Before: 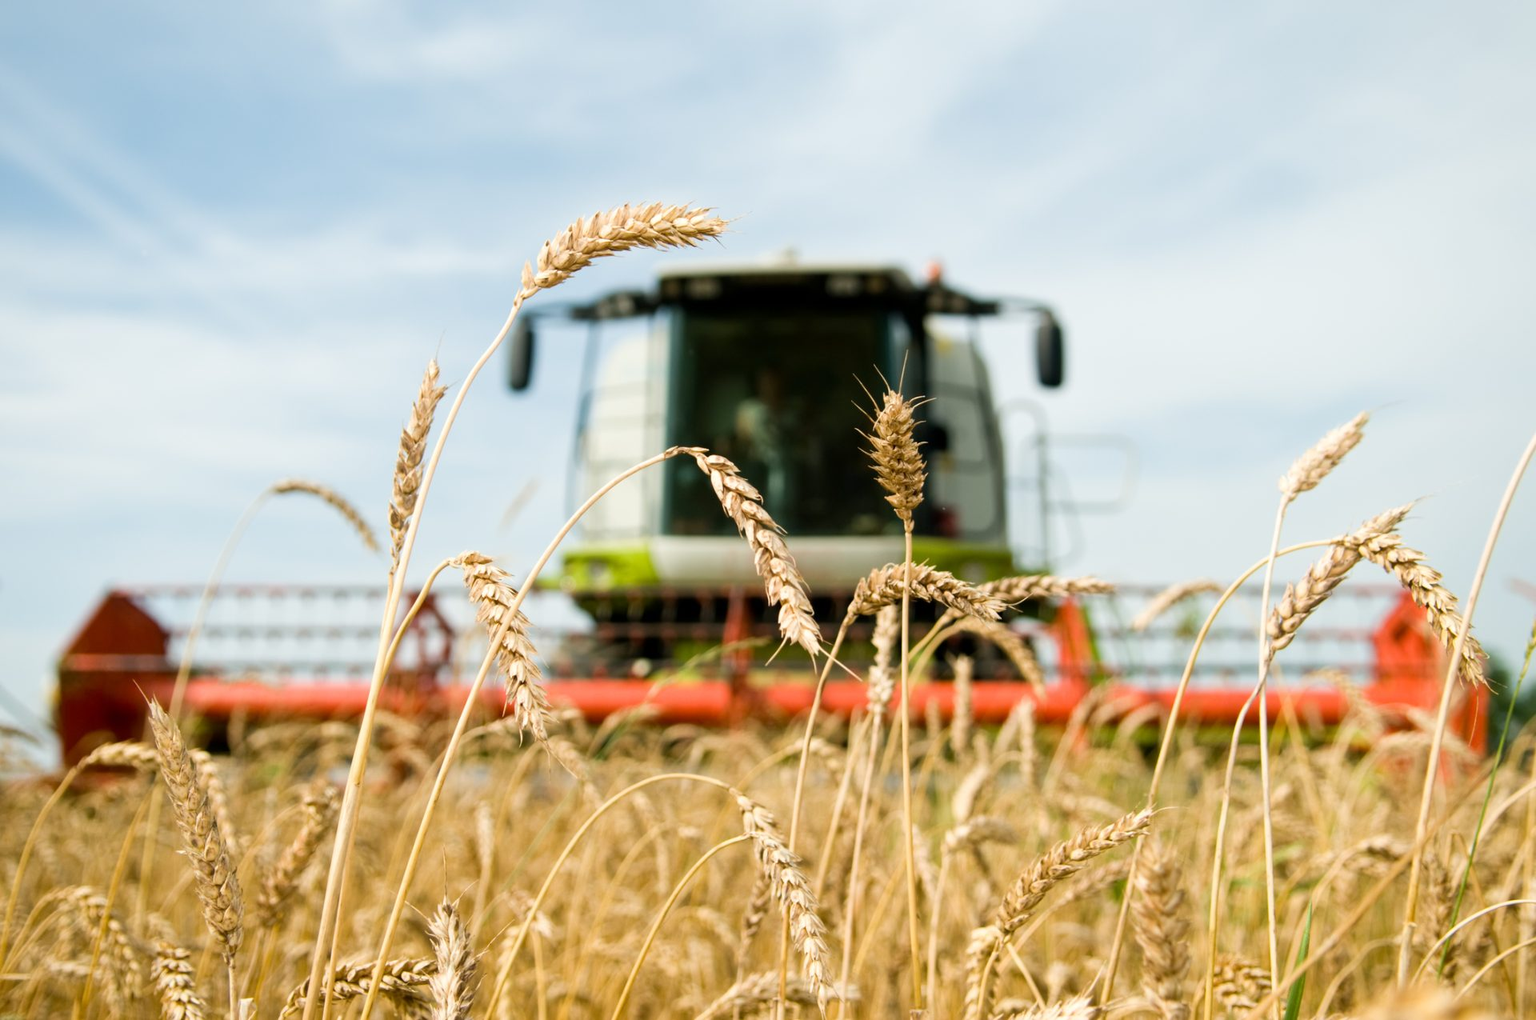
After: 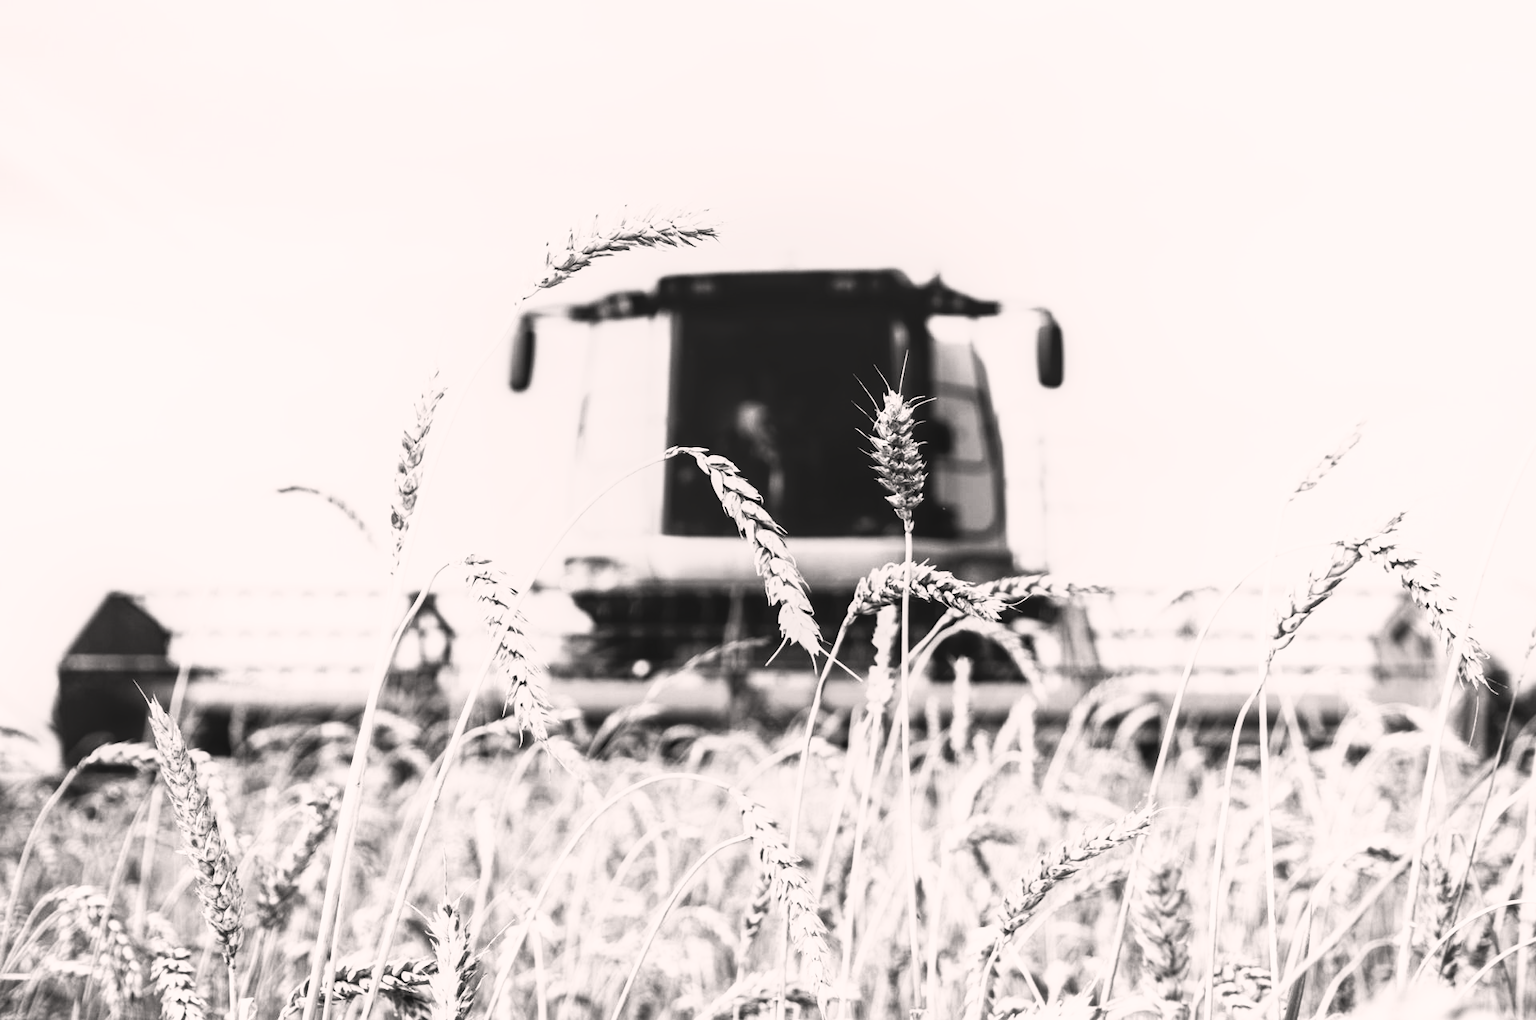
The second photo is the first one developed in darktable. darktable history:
color correction: highlights a* 3.24, highlights b* 2.04, saturation 1.21
tone equalizer: -8 EV -0.759 EV, -7 EV -0.718 EV, -6 EV -0.632 EV, -5 EV -0.42 EV, -3 EV 0.384 EV, -2 EV 0.6 EV, -1 EV 0.691 EV, +0 EV 0.746 EV
contrast brightness saturation: contrast 0.546, brightness 0.487, saturation -0.995
base curve: curves: ch0 [(0, 0) (0.688, 0.865) (1, 1)], preserve colors none
tone curve: curves: ch0 [(0, 0) (0.003, 0.001) (0.011, 0.005) (0.025, 0.011) (0.044, 0.02) (0.069, 0.031) (0.1, 0.045) (0.136, 0.077) (0.177, 0.124) (0.224, 0.181) (0.277, 0.245) (0.335, 0.316) (0.399, 0.393) (0.468, 0.477) (0.543, 0.568) (0.623, 0.666) (0.709, 0.771) (0.801, 0.871) (0.898, 0.965) (1, 1)], color space Lab, independent channels, preserve colors none
exposure: exposure -1.56 EV, compensate highlight preservation false
local contrast: detail 110%
